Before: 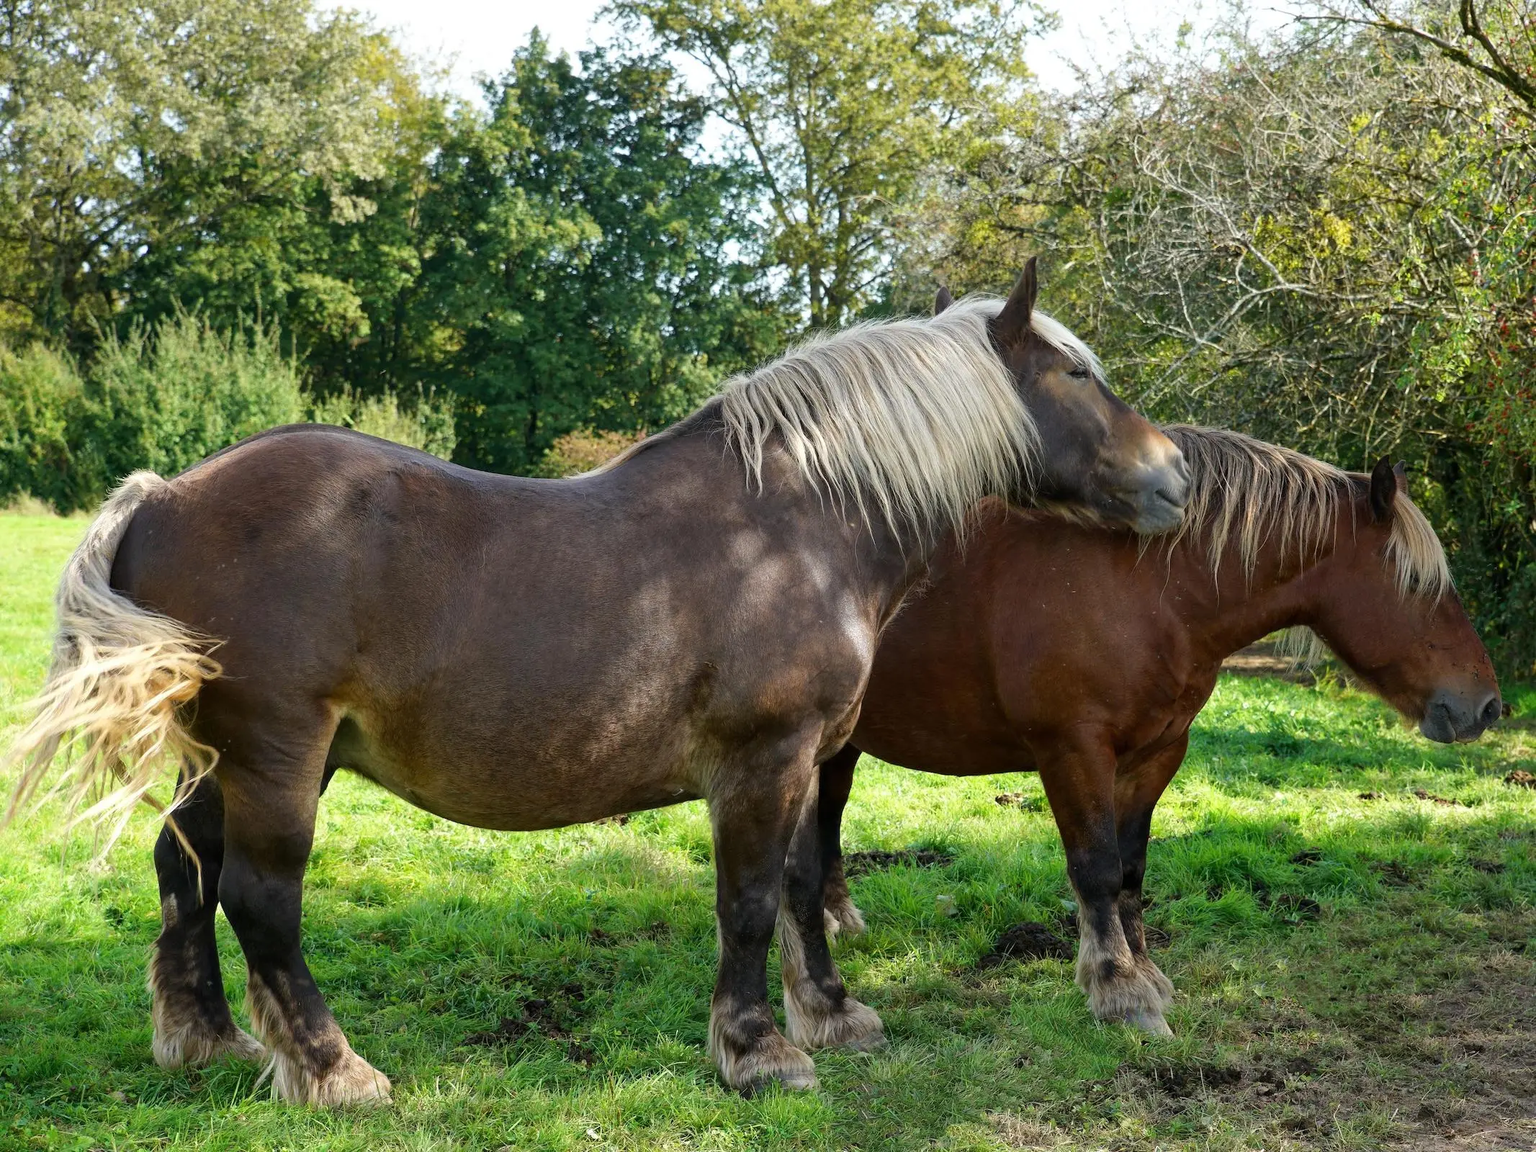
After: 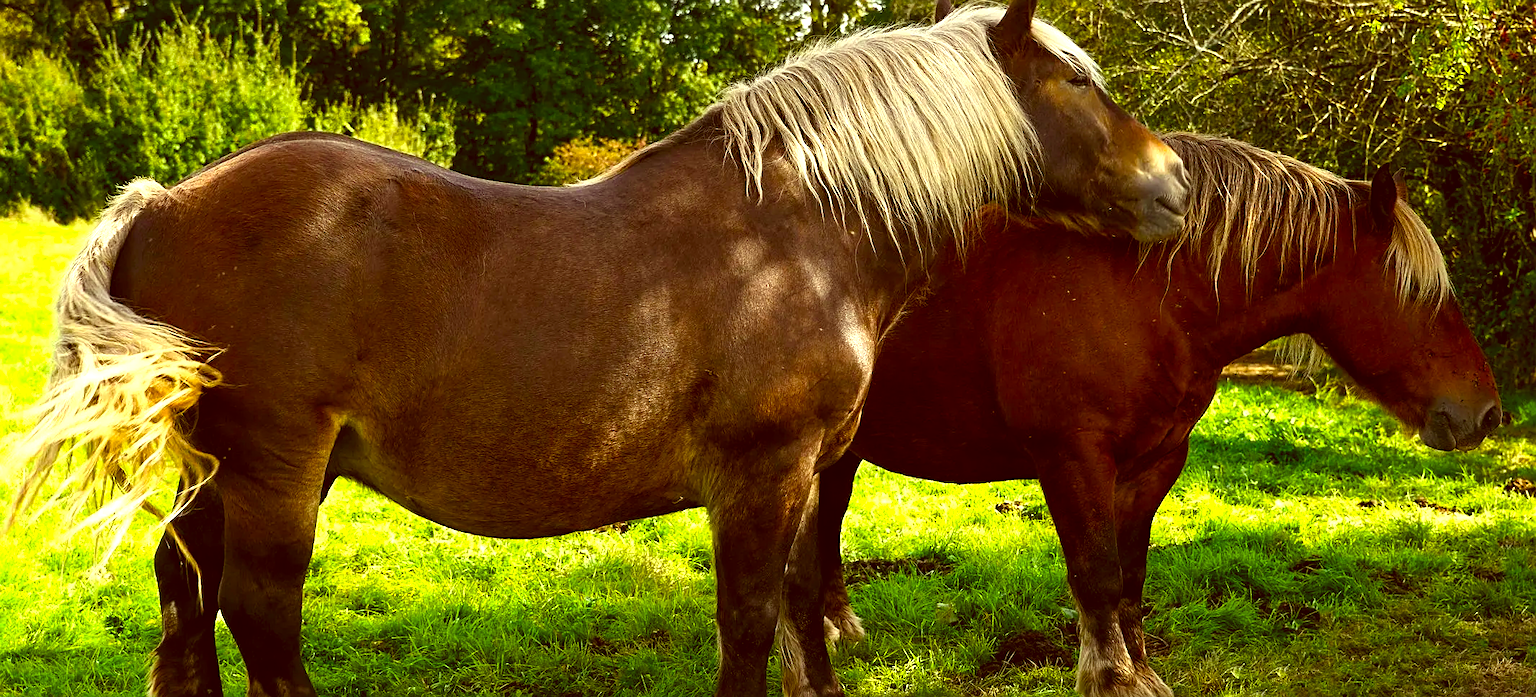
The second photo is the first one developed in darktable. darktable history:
color correction: highlights a* 1.02, highlights b* 24.26, shadows a* 15.77, shadows b* 24.32
color balance rgb: highlights gain › luminance 10.225%, linear chroma grading › global chroma 15.081%, perceptual saturation grading › global saturation 35.129%, perceptual saturation grading › highlights -29.952%, perceptual saturation grading › shadows 35.871%, perceptual brilliance grading › highlights 14.321%, perceptual brilliance grading › mid-tones -5.603%, perceptual brilliance grading › shadows -27.172%, global vibrance 9.185%
crop and rotate: top 25.441%, bottom 13.942%
sharpen: on, module defaults
